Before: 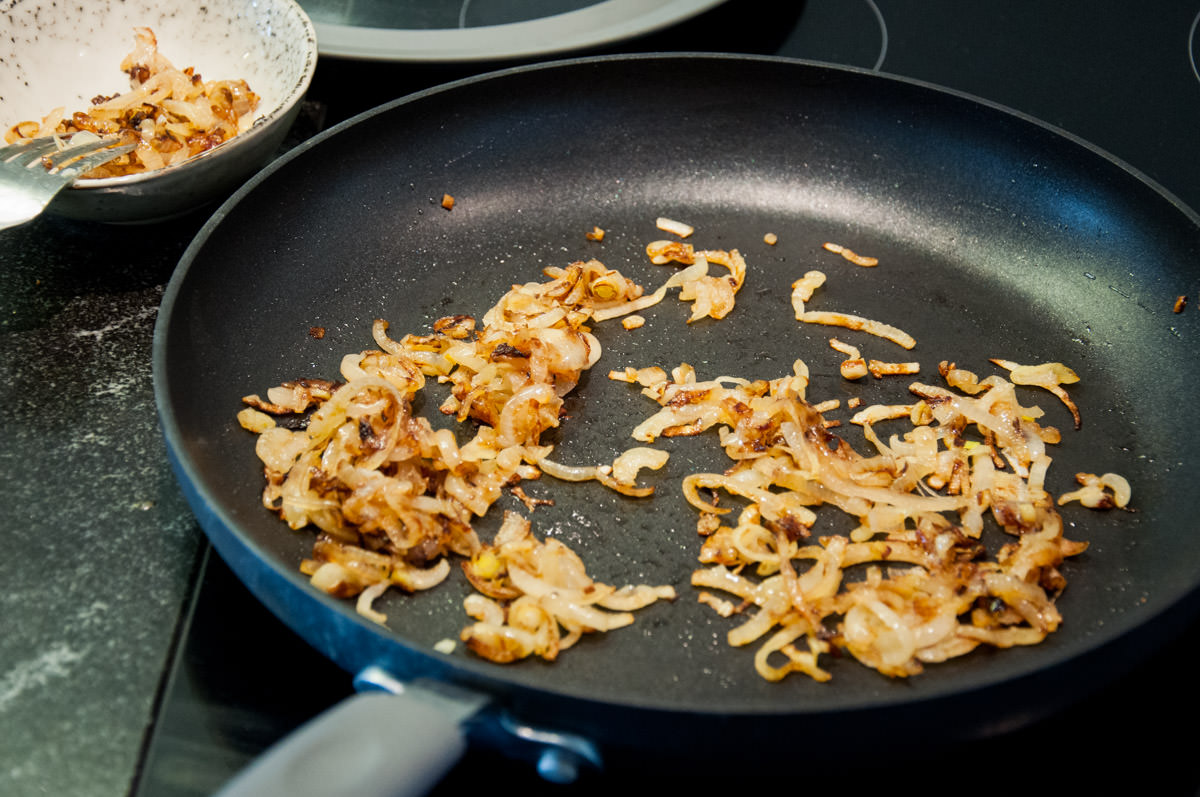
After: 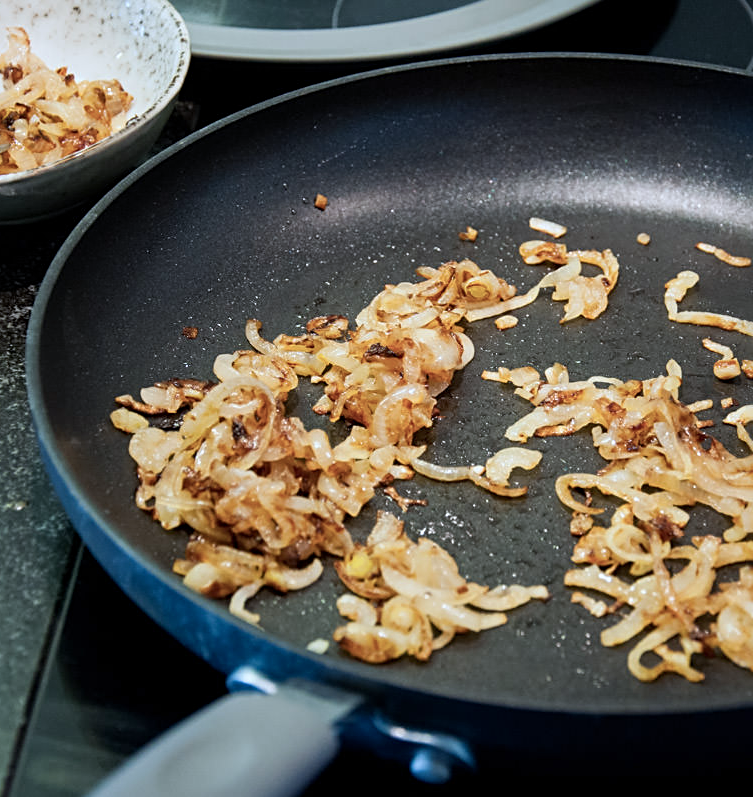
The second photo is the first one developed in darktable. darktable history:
color calibration: illuminant as shot in camera, x 0.369, y 0.376, temperature 4328.46 K, gamut compression 3
crop: left 10.644%, right 26.528%
sharpen: radius 2.529, amount 0.323
